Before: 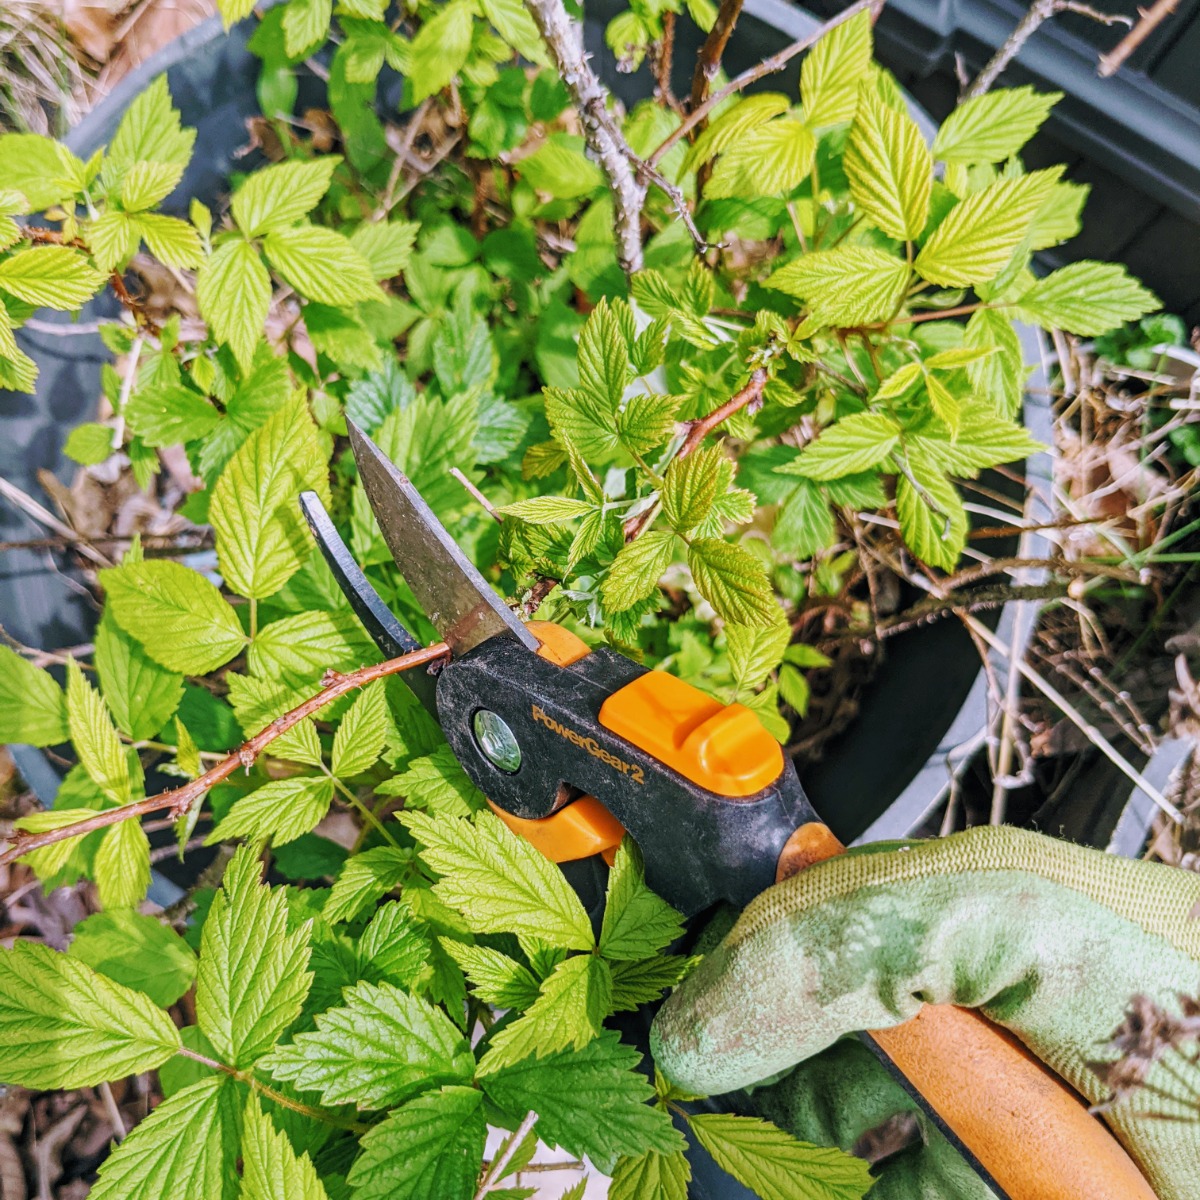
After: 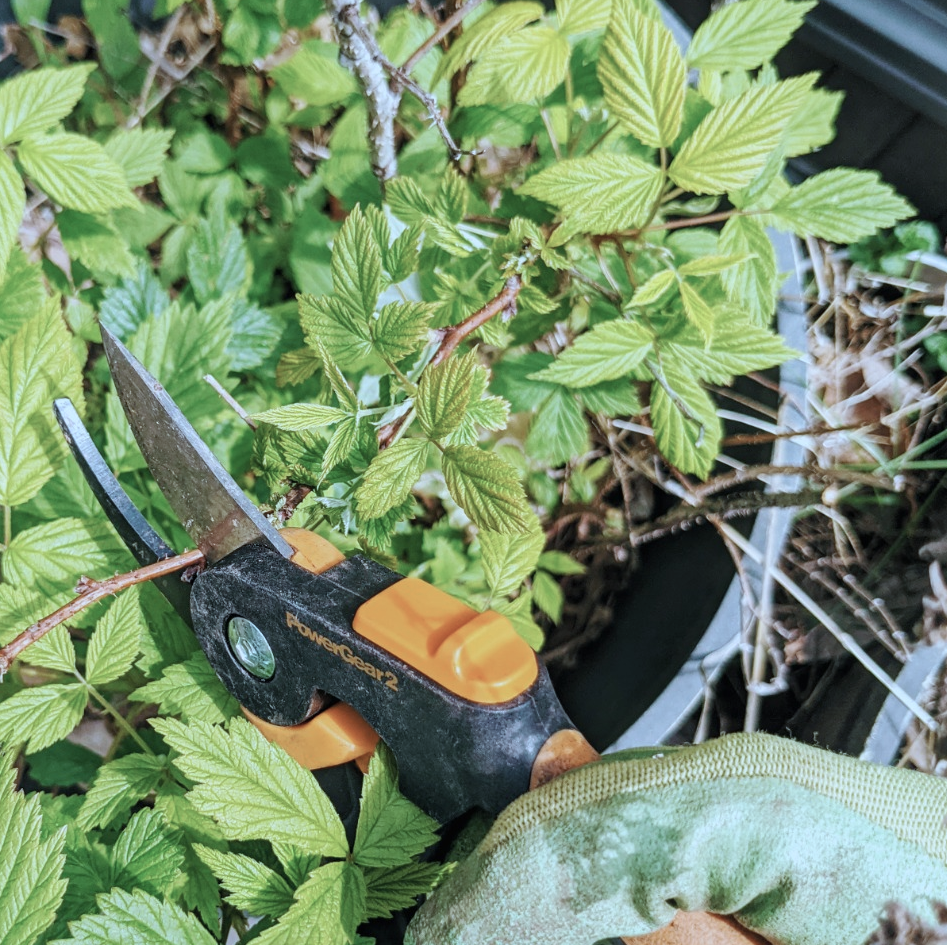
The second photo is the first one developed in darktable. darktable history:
color correction: highlights a* -12.73, highlights b* -17.77, saturation 0.7
crop and rotate: left 20.533%, top 7.789%, right 0.49%, bottom 13.454%
